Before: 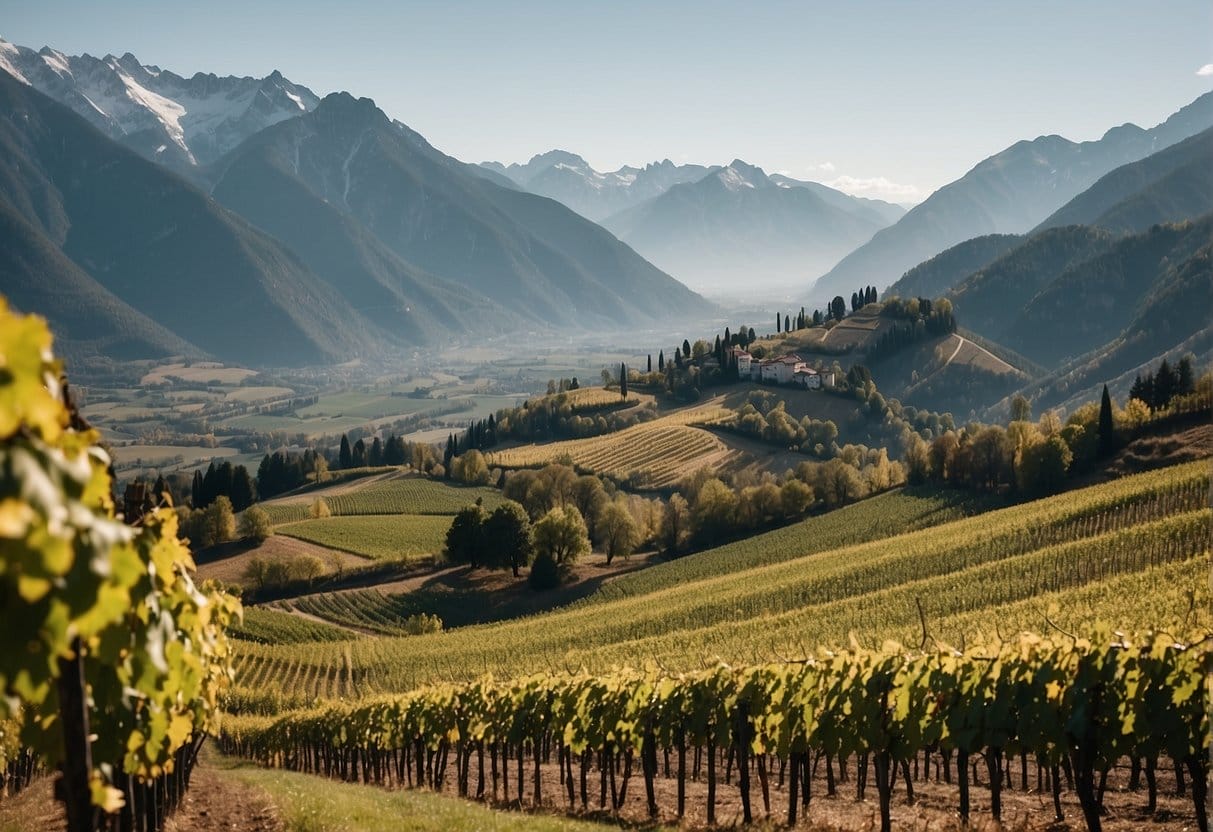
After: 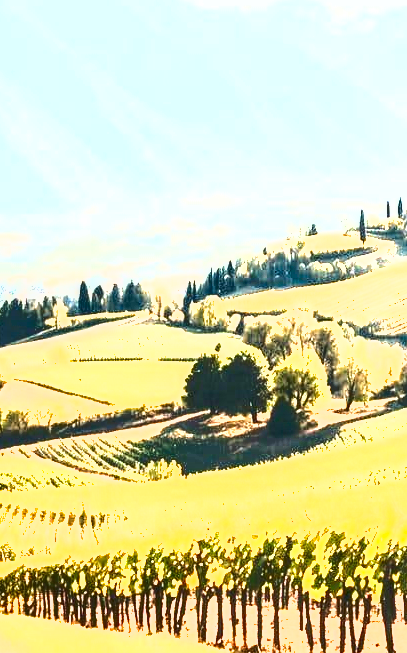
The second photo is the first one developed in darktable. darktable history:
crop and rotate: left 21.518%, top 18.536%, right 44.892%, bottom 2.969%
local contrast: detail 130%
shadows and highlights: radius 135.09, soften with gaussian
exposure: black level correction 0, exposure 4.02 EV, compensate highlight preservation false
